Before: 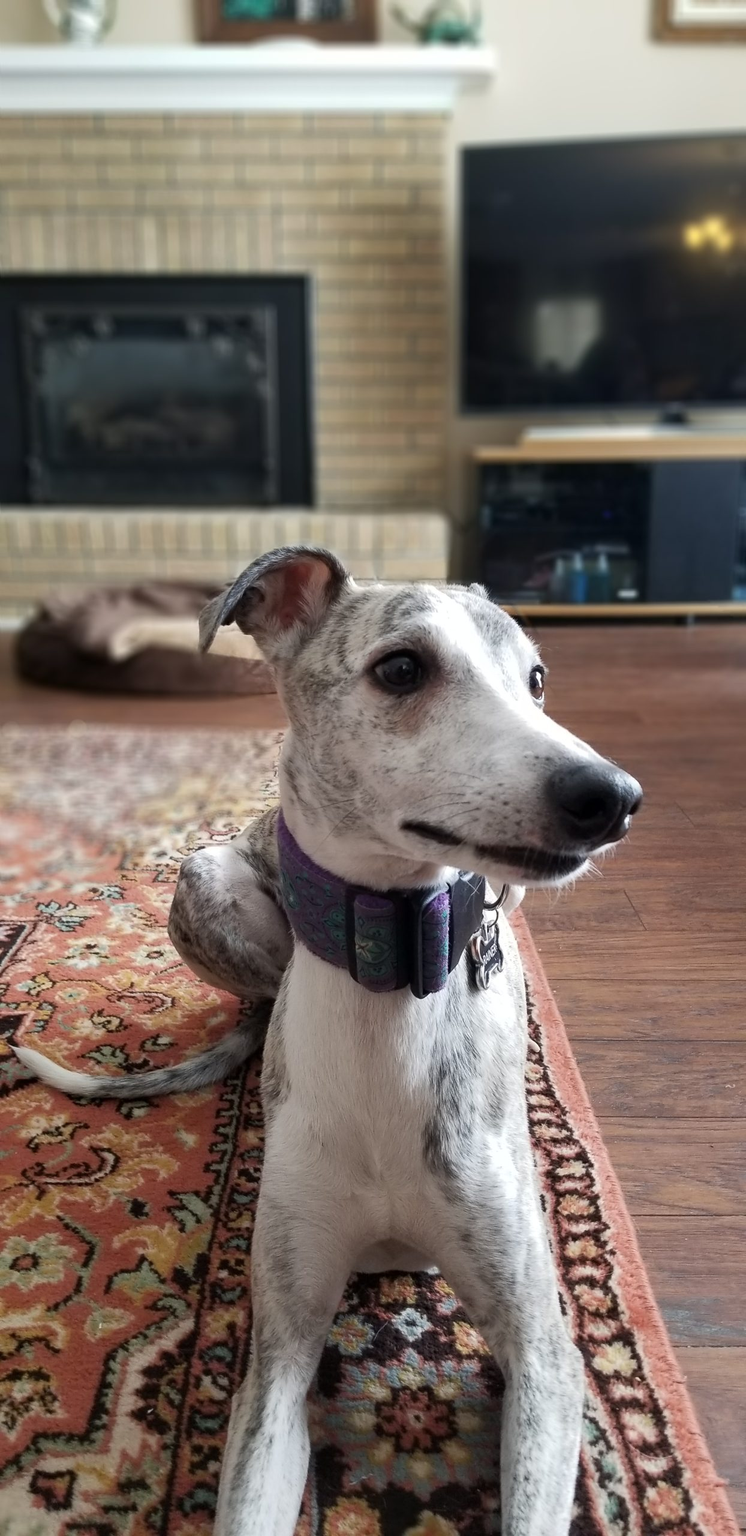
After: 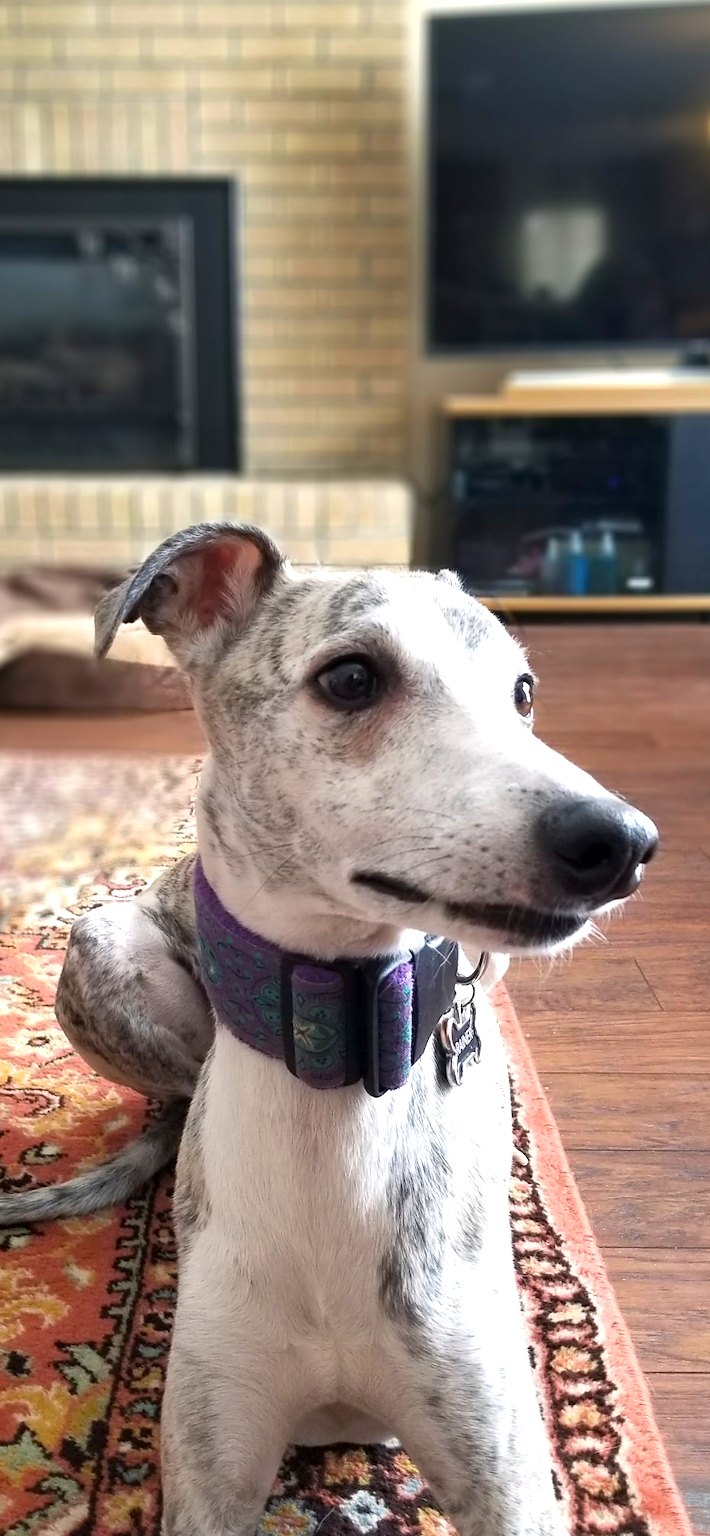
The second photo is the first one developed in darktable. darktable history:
color balance rgb: highlights gain › luminance 0.704%, highlights gain › chroma 0.341%, highlights gain › hue 42.15°, linear chroma grading › global chroma 0.533%, perceptual saturation grading › global saturation 19.792%
crop: left 16.767%, top 8.804%, right 8.31%, bottom 12.454%
exposure: exposure 0.672 EV, compensate highlight preservation false
